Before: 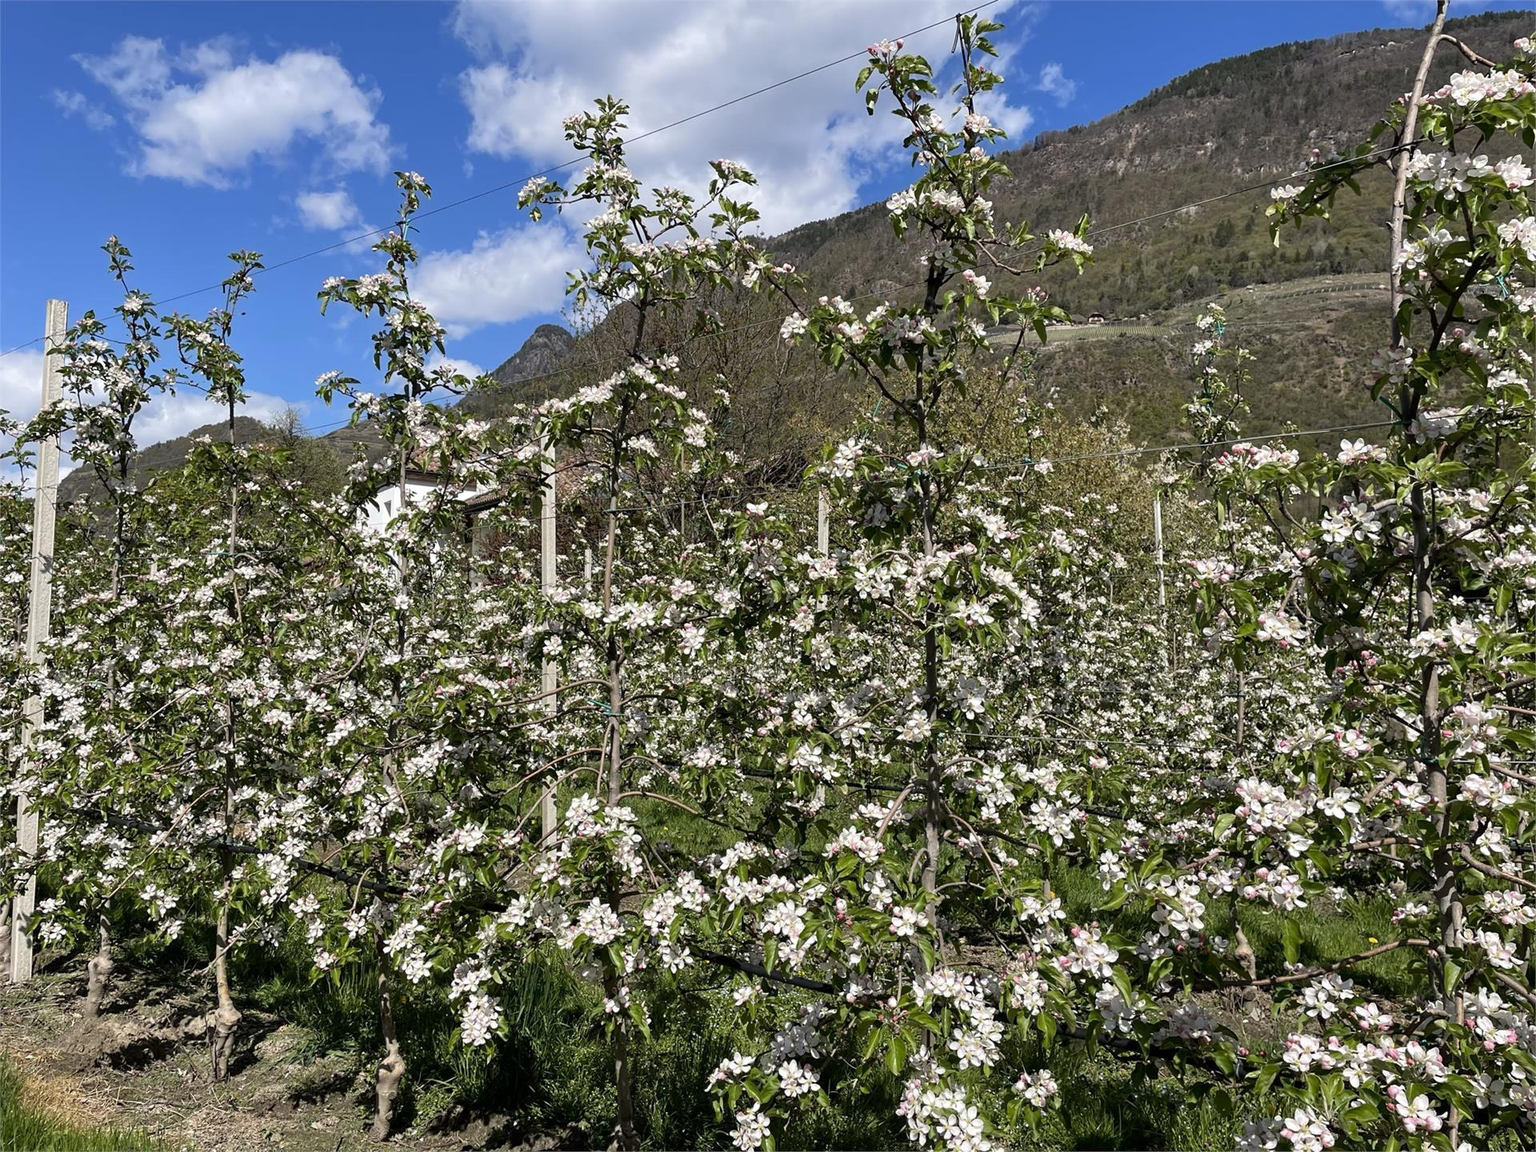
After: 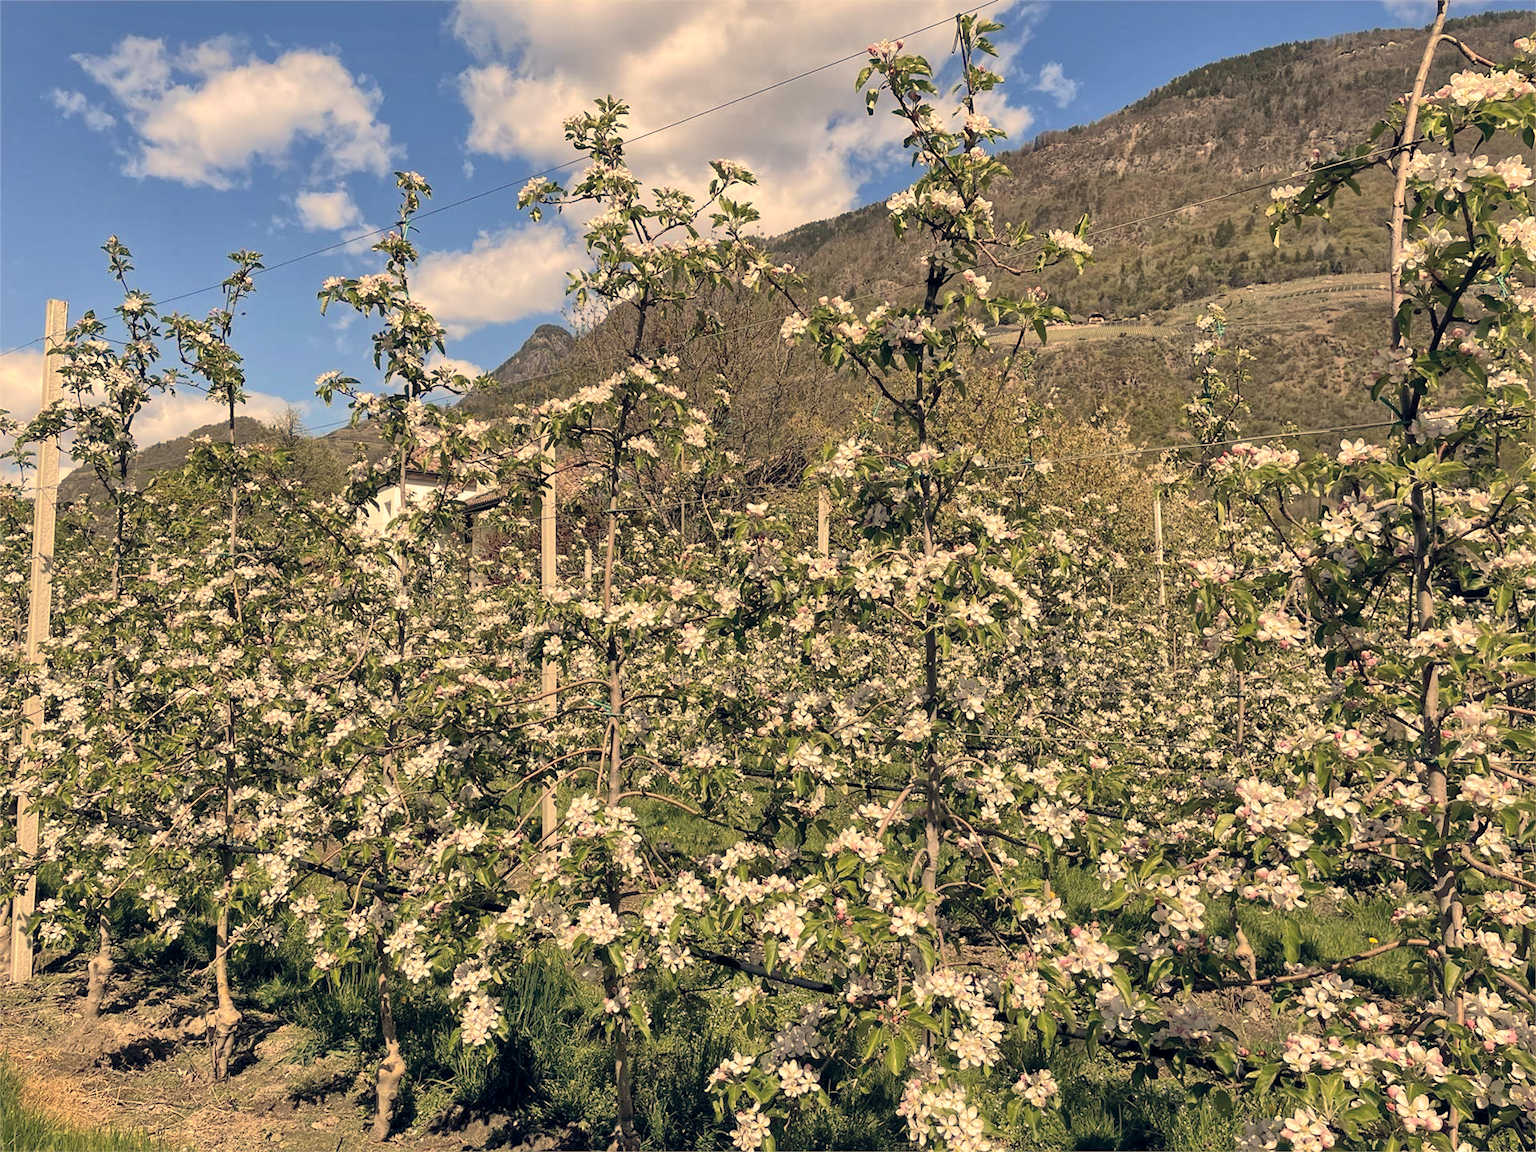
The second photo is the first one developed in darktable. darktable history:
color balance rgb: shadows lift › hue 87.51°, highlights gain › chroma 1.62%, highlights gain › hue 55.1°, global offset › chroma 0.06%, global offset › hue 253.66°, linear chroma grading › global chroma 0.5%
global tonemap: drago (1, 100), detail 1
white balance: red 1.138, green 0.996, blue 0.812
shadows and highlights: on, module defaults
